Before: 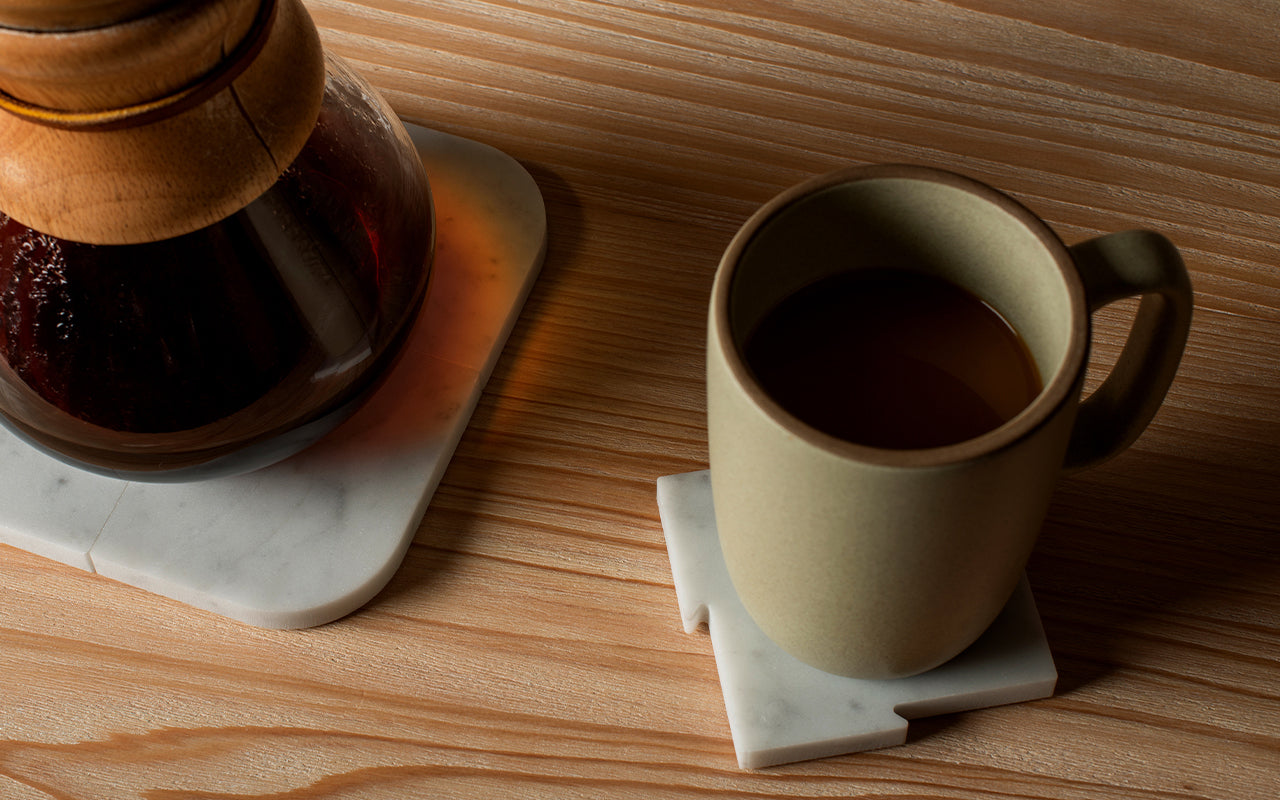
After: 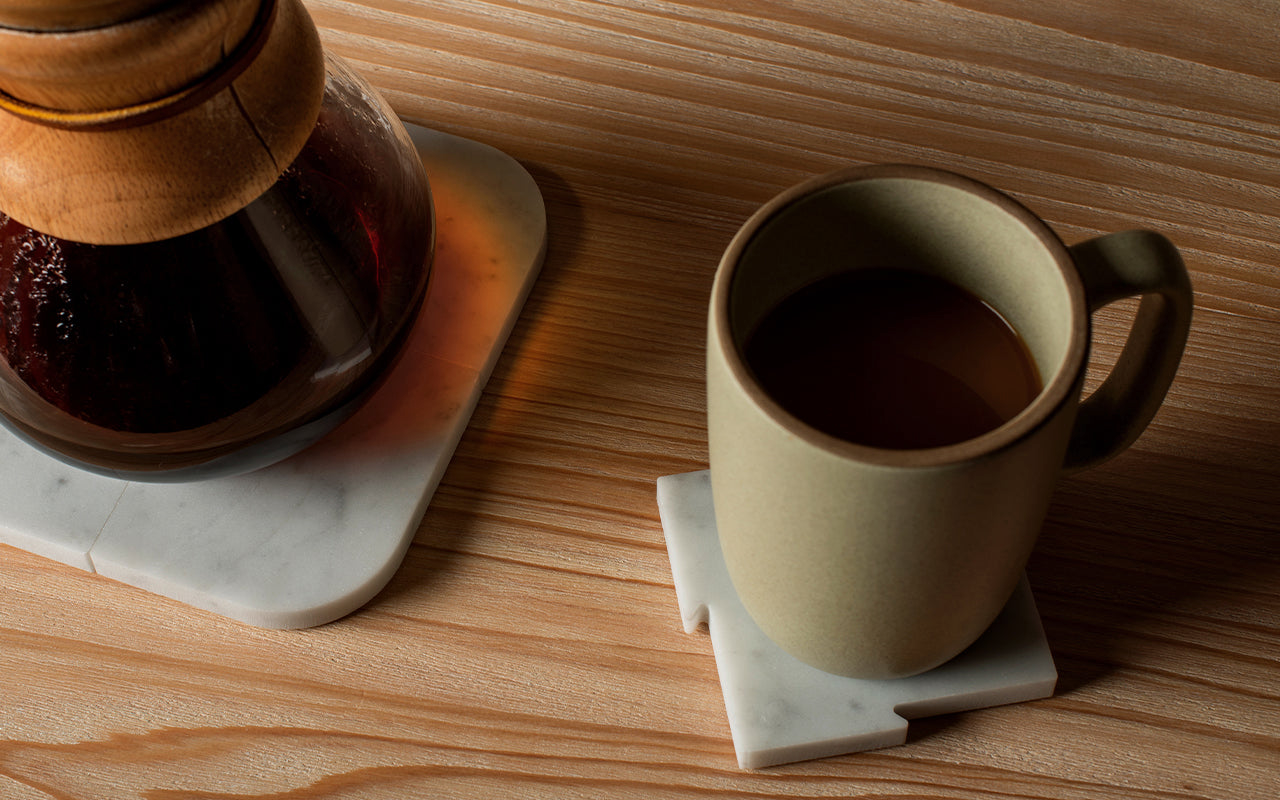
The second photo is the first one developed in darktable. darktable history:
shadows and highlights: shadows 29.6, highlights -30.29, low approximation 0.01, soften with gaussian
